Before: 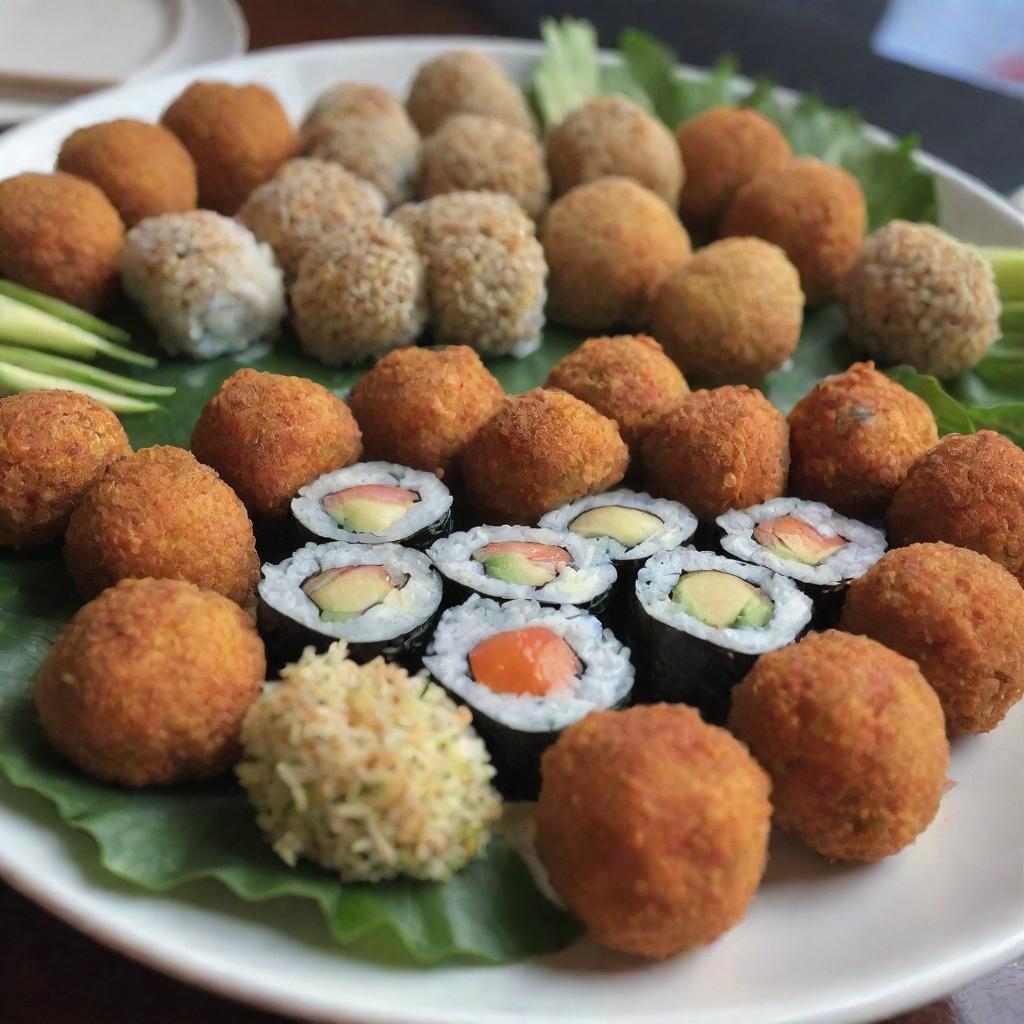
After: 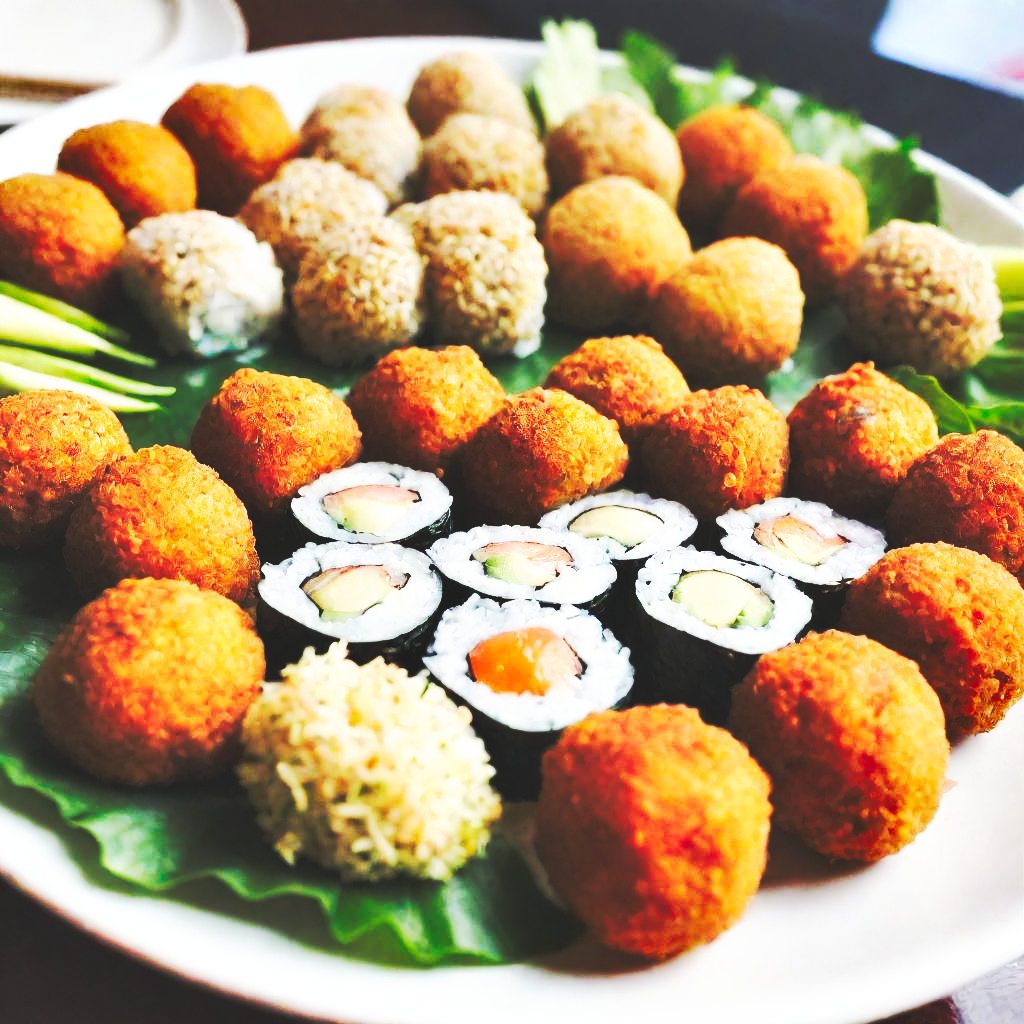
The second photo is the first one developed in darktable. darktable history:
base curve: curves: ch0 [(0, 0.015) (0.085, 0.116) (0.134, 0.298) (0.19, 0.545) (0.296, 0.764) (0.599, 0.982) (1, 1)], preserve colors none
shadows and highlights: soften with gaussian
